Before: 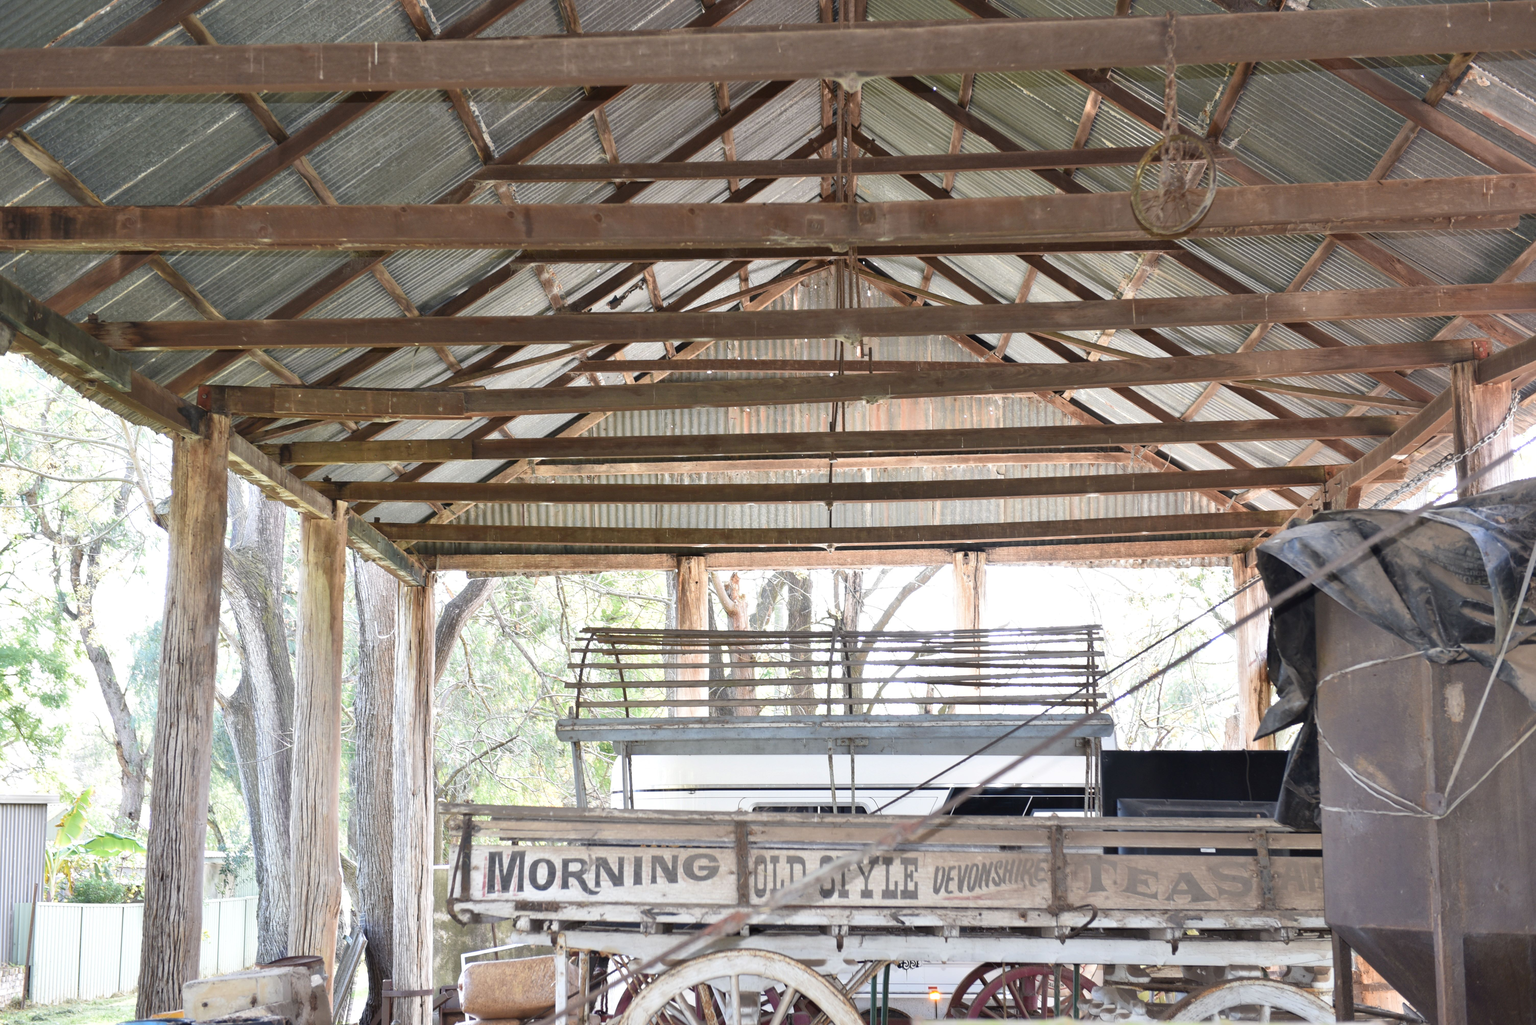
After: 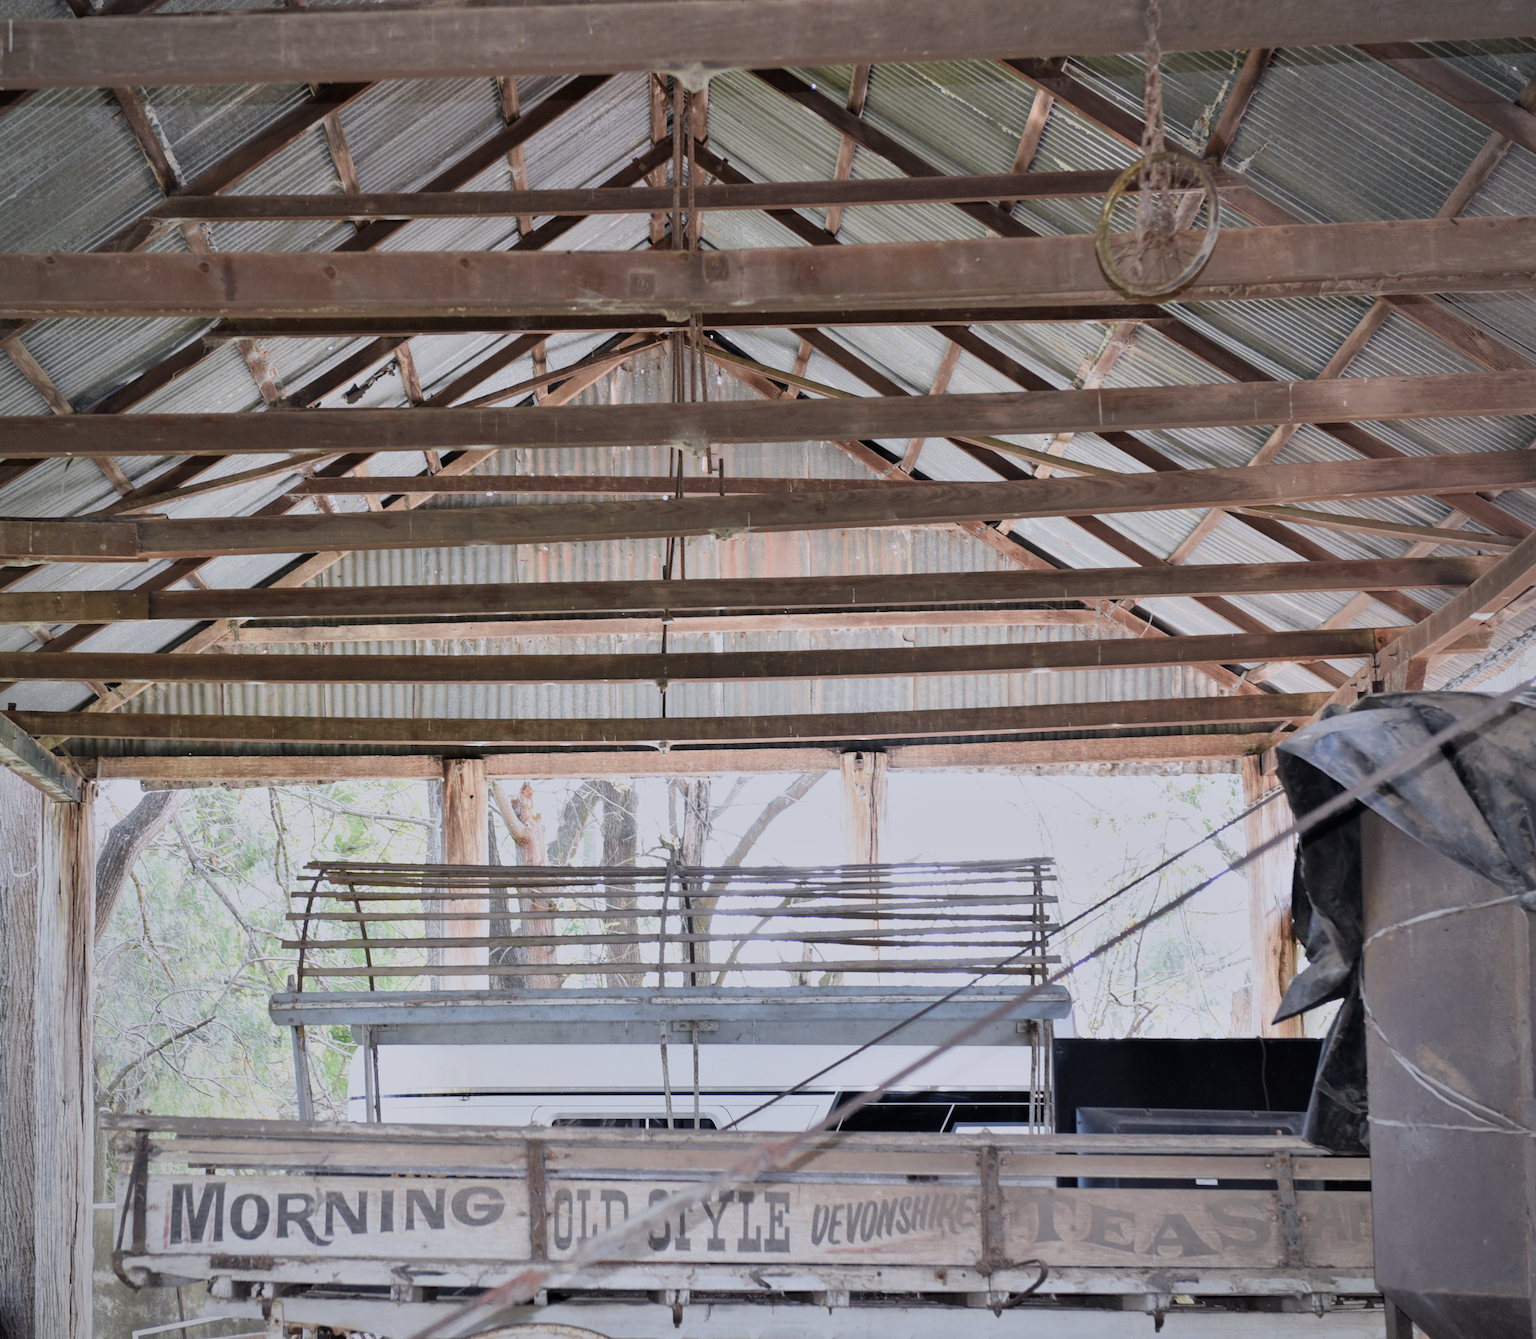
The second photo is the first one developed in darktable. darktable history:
filmic rgb: black relative exposure -7.65 EV, white relative exposure 4.56 EV, hardness 3.61
crop and rotate: left 24.034%, top 2.838%, right 6.406%, bottom 6.299%
vignetting: fall-off radius 60.92%
shadows and highlights: shadows 20.91, highlights -35.45, soften with gaussian
color calibration: illuminant as shot in camera, x 0.358, y 0.373, temperature 4628.91 K
